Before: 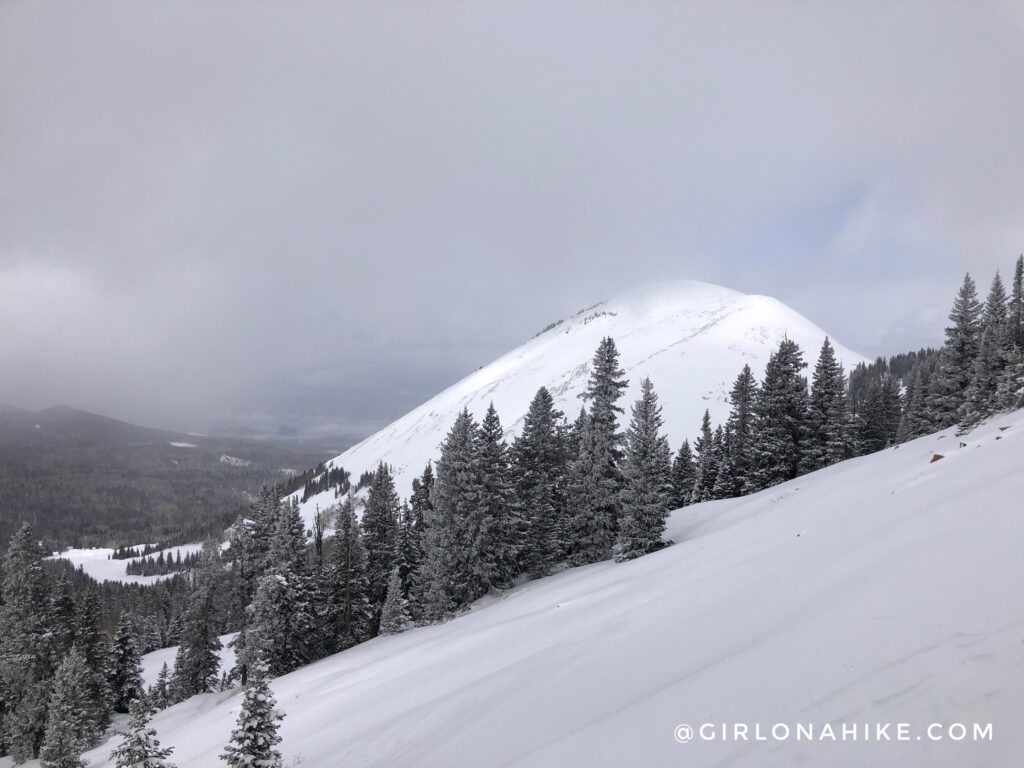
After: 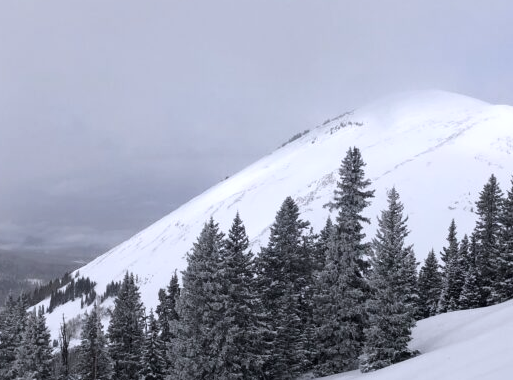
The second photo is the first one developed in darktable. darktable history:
contrast brightness saturation: contrast 0.113, saturation -0.162
color calibration: illuminant as shot in camera, x 0.358, y 0.373, temperature 4628.91 K, gamut compression 2.98
crop: left 24.809%, top 24.851%, right 25.085%, bottom 25.56%
